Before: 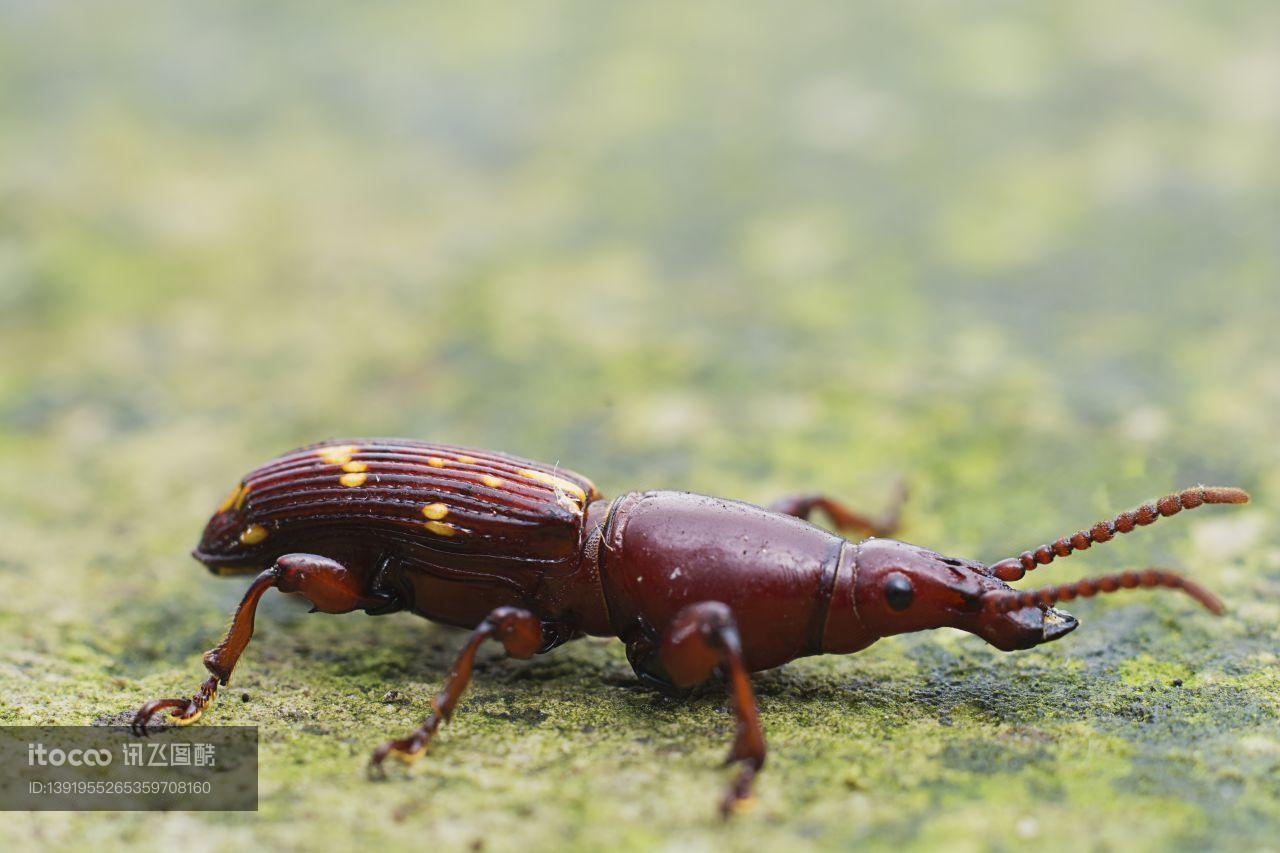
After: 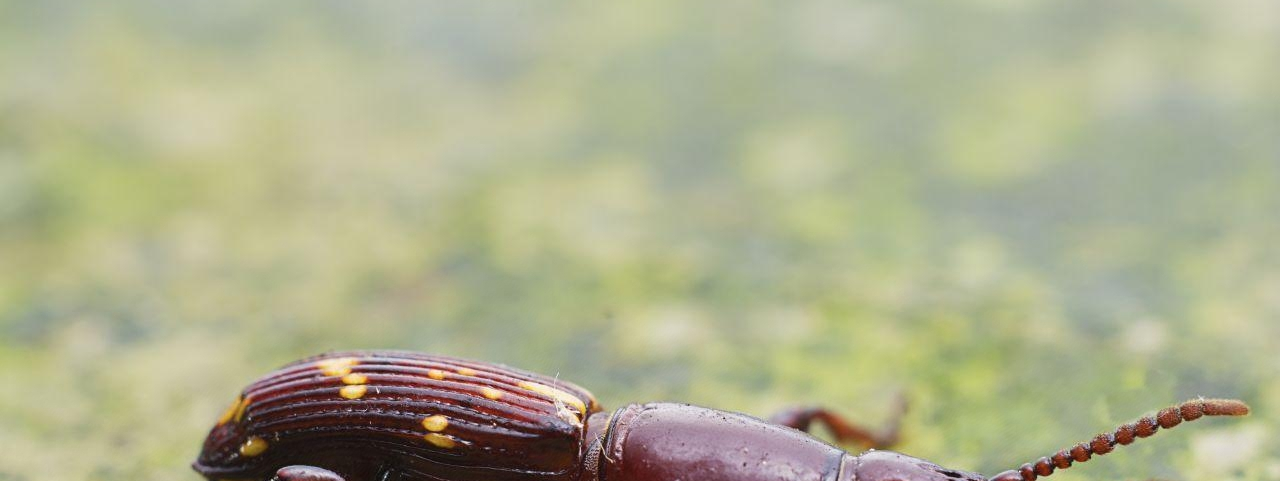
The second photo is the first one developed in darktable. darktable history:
crop and rotate: top 10.506%, bottom 33.034%
